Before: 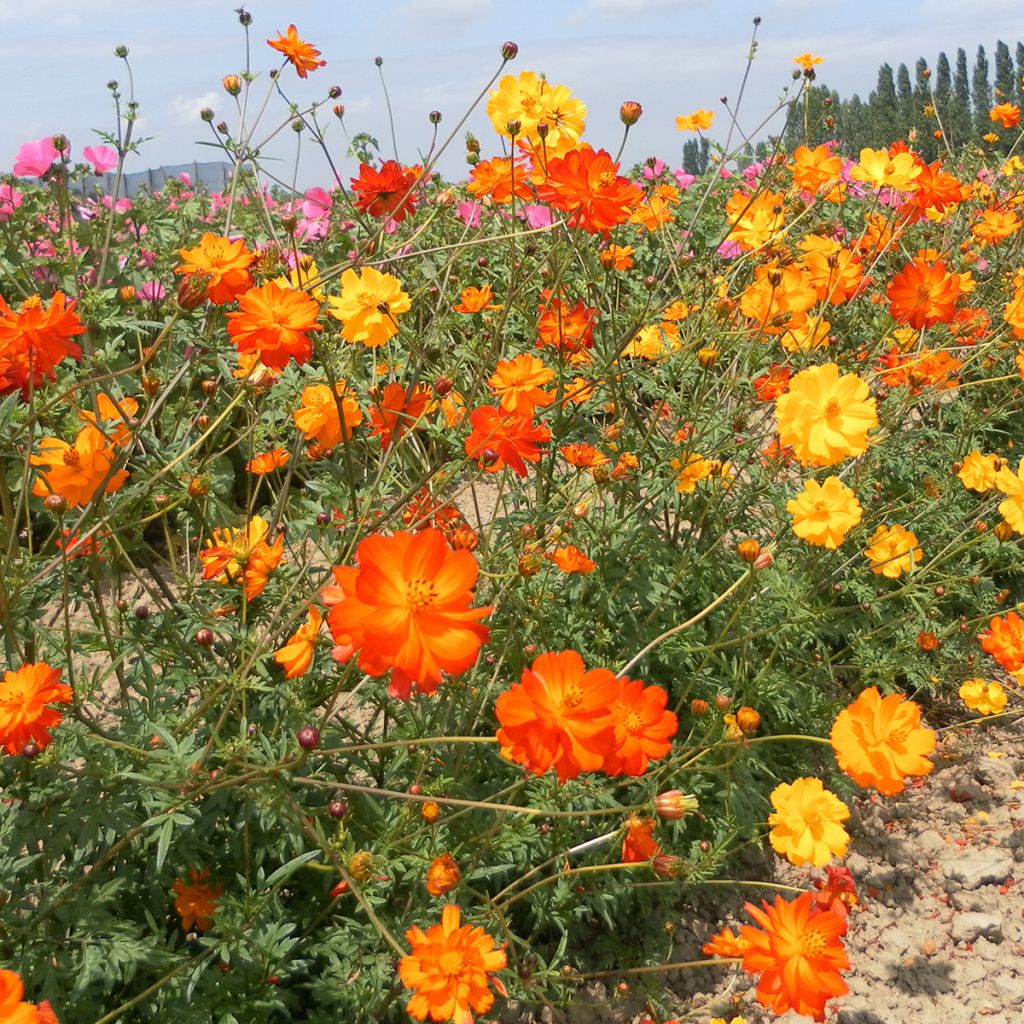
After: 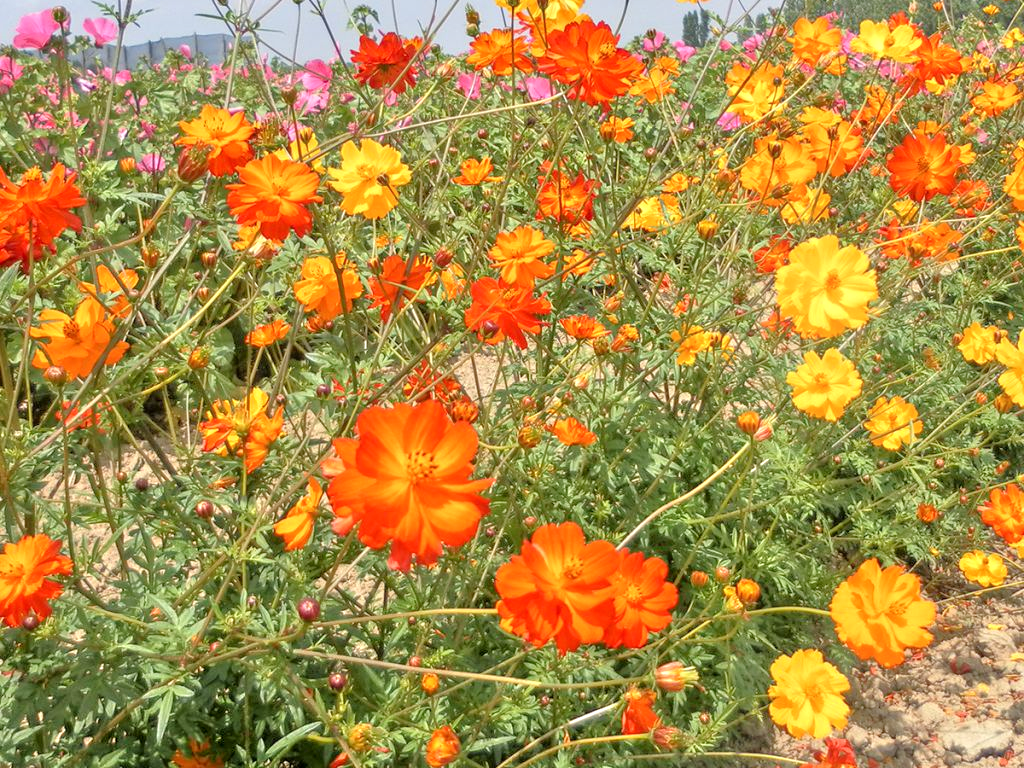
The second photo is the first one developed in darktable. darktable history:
crop and rotate: top 12.5%, bottom 12.5%
bloom: size 15%, threshold 97%, strength 7%
local contrast: on, module defaults
tone equalizer: -7 EV 0.15 EV, -6 EV 0.6 EV, -5 EV 1.15 EV, -4 EV 1.33 EV, -3 EV 1.15 EV, -2 EV 0.6 EV, -1 EV 0.15 EV, mask exposure compensation -0.5 EV
